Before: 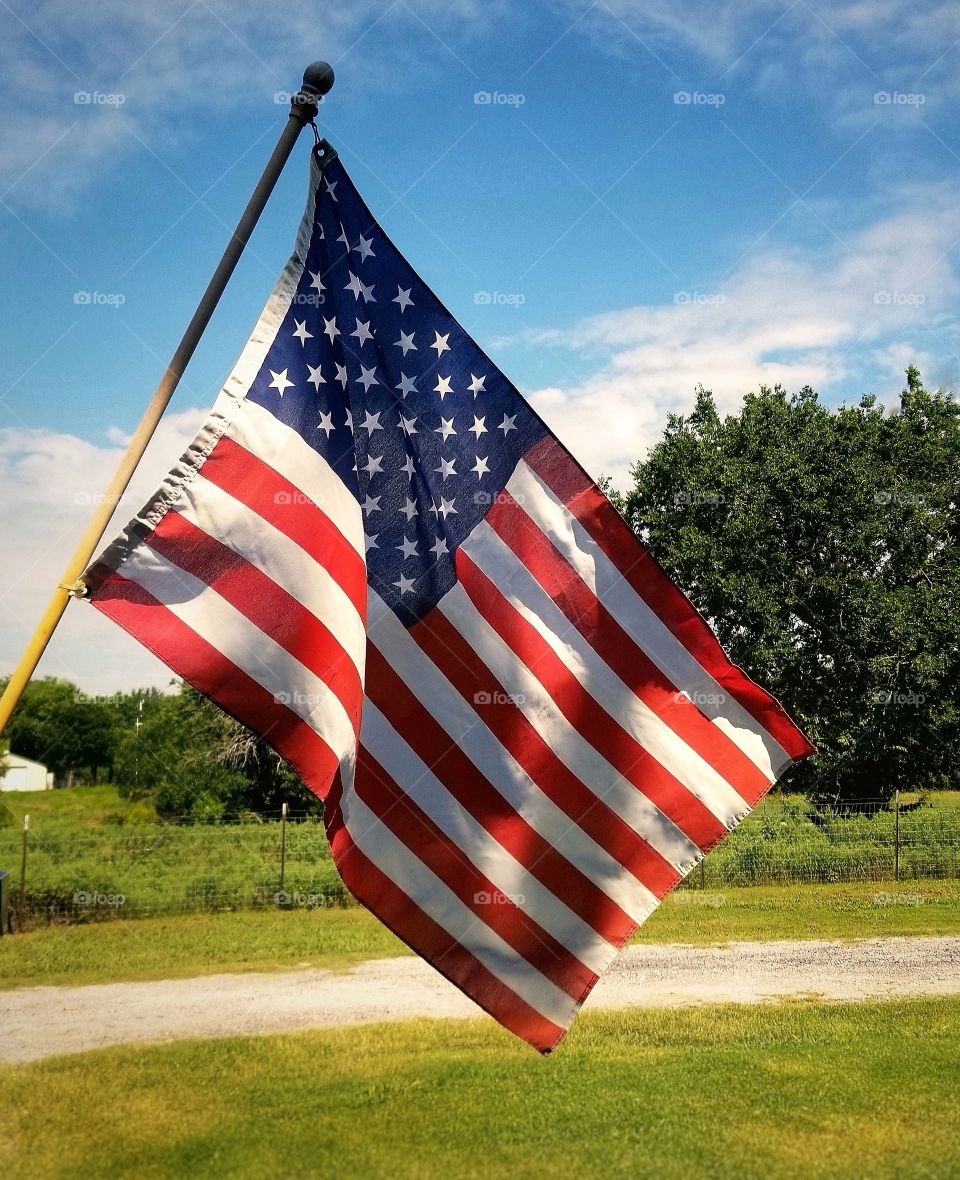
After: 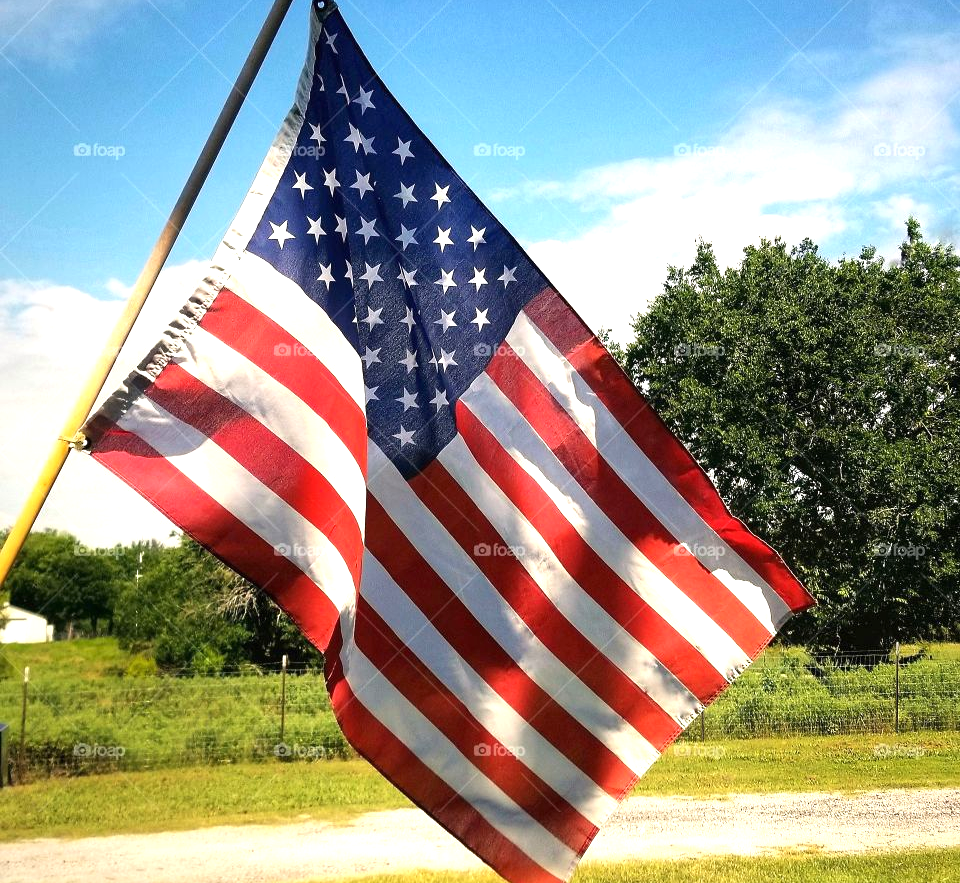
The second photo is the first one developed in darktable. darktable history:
exposure: black level correction 0, exposure 0.693 EV, compensate exposure bias true, compensate highlight preservation false
crop and rotate: top 12.581%, bottom 12.543%
